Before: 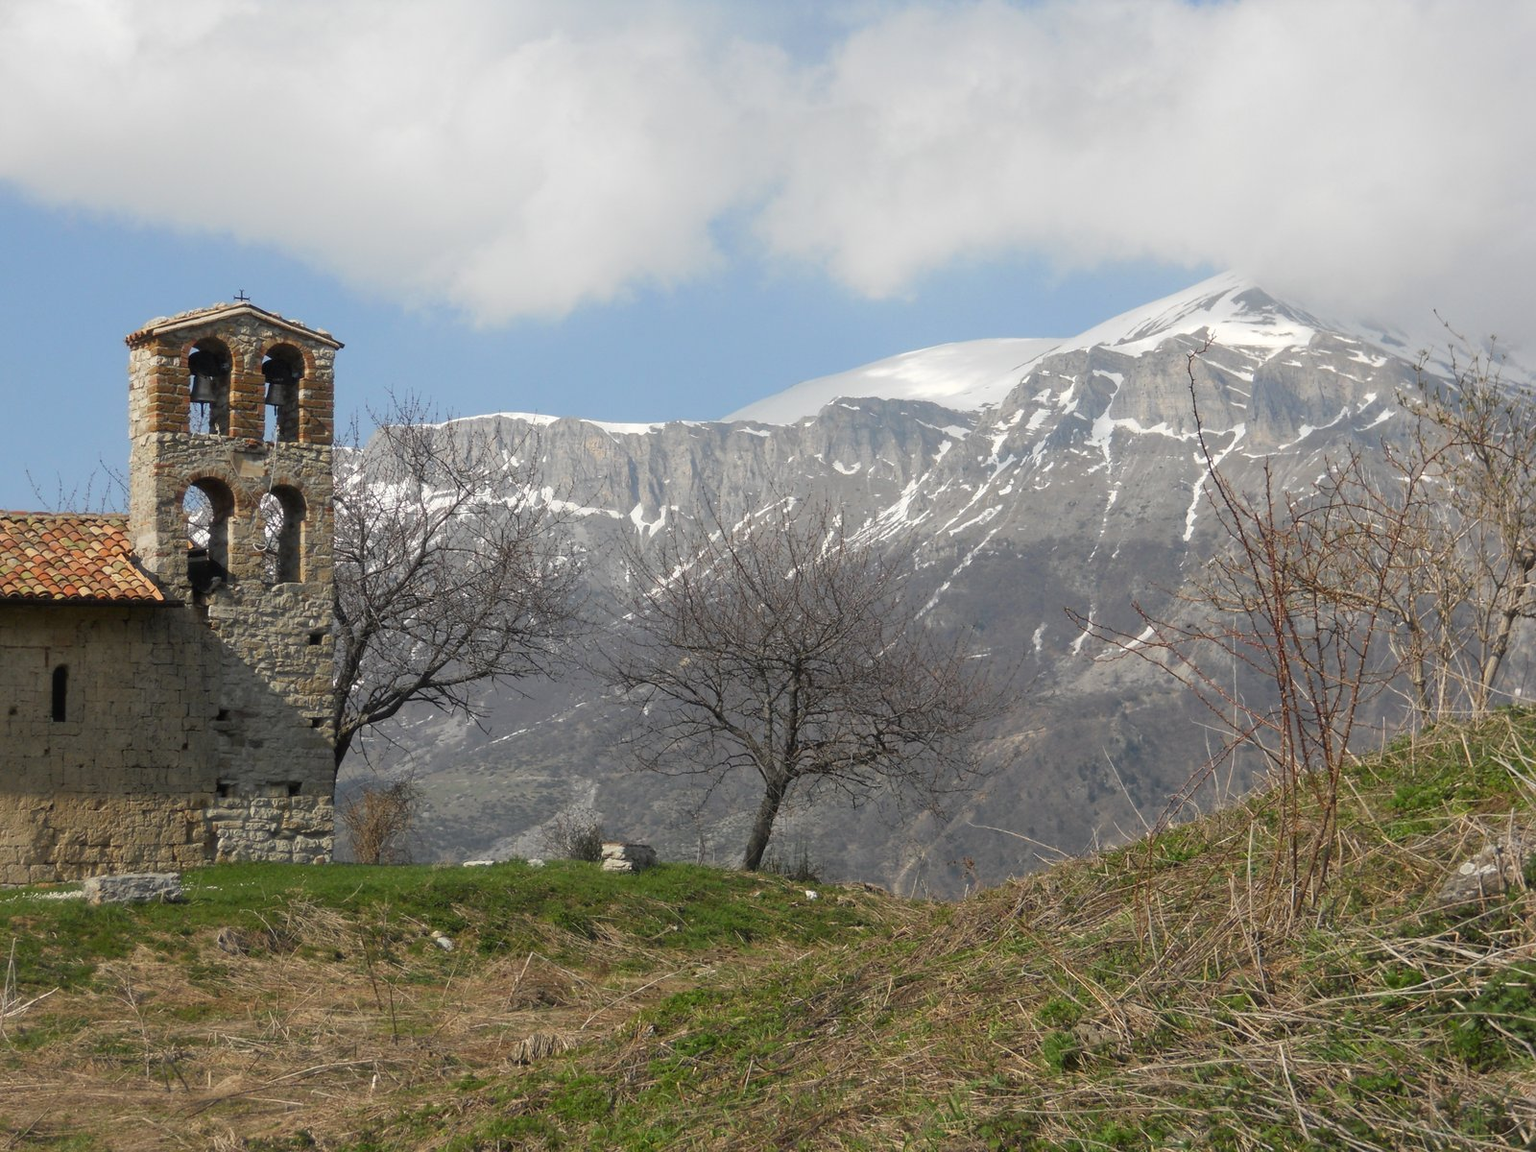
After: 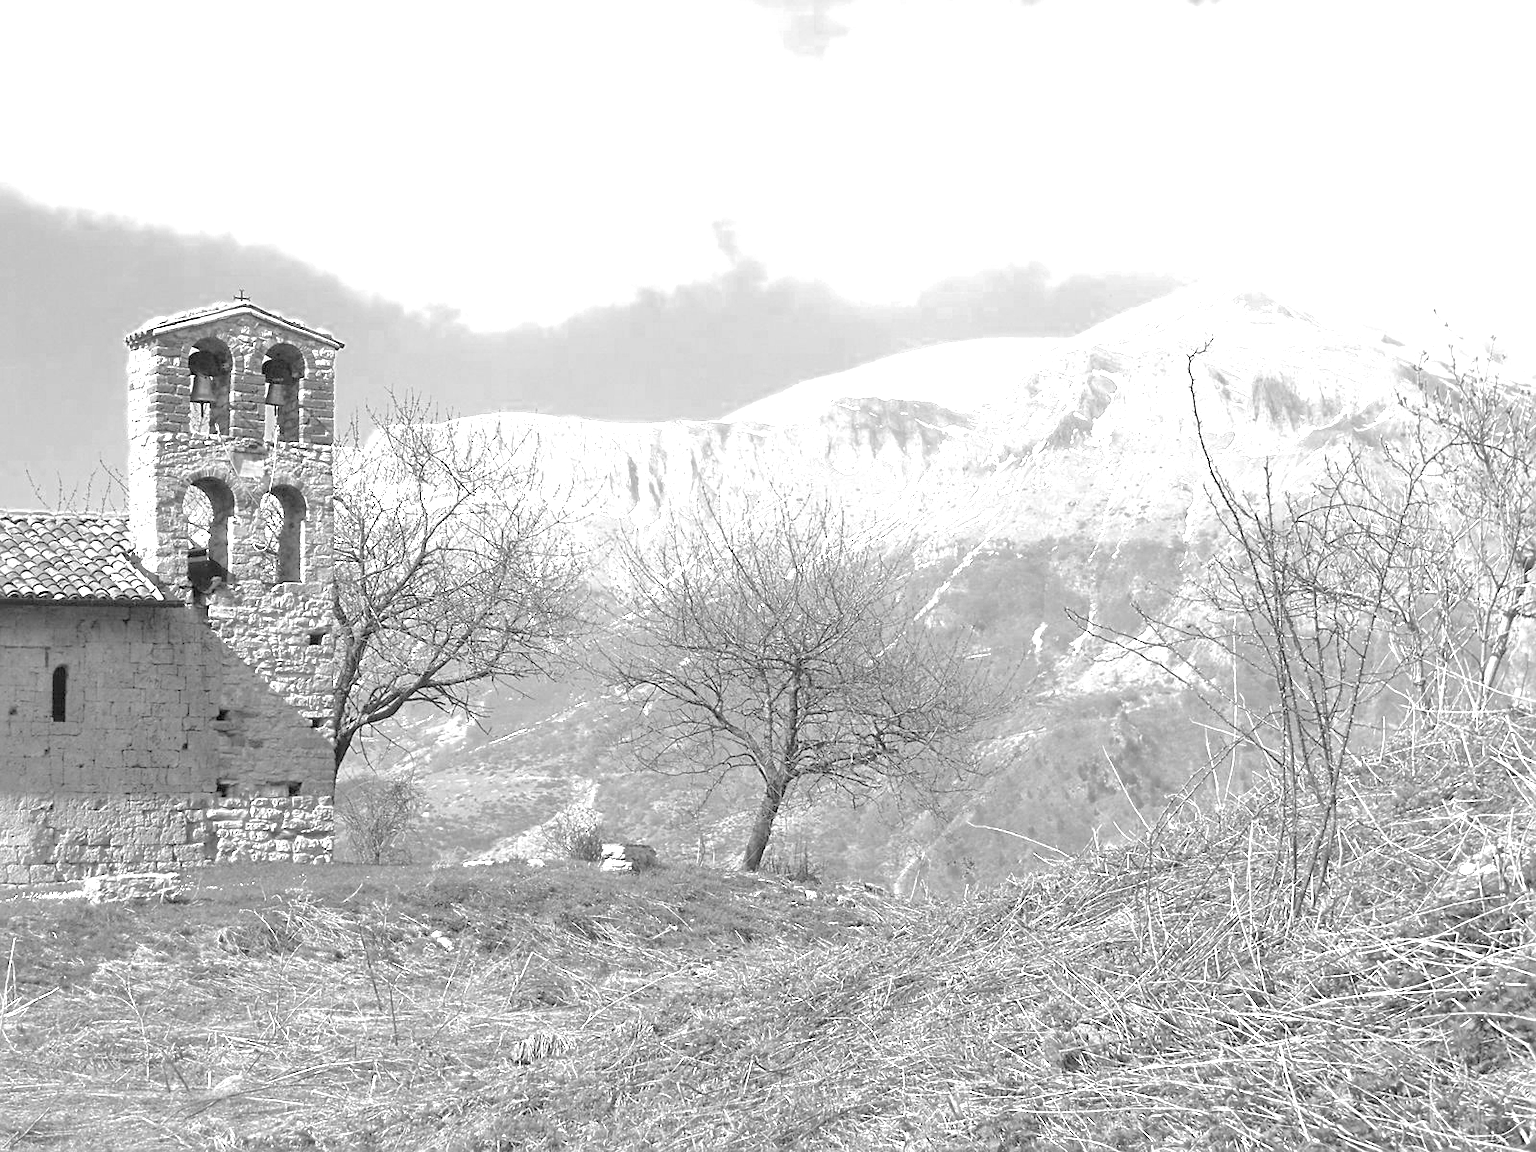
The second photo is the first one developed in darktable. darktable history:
sharpen: on, module defaults
color zones: curves: ch0 [(0.002, 0.593) (0.143, 0.417) (0.285, 0.541) (0.455, 0.289) (0.608, 0.327) (0.727, 0.283) (0.869, 0.571) (1, 0.603)]; ch1 [(0, 0) (0.143, 0) (0.286, 0) (0.429, 0) (0.571, 0) (0.714, 0) (0.857, 0)]
tone curve: curves: ch0 [(0, 0) (0.004, 0.008) (0.077, 0.156) (0.169, 0.29) (0.774, 0.774) (1, 1)], preserve colors none
exposure: black level correction 0.001, exposure 1.712 EV, compensate highlight preservation false
